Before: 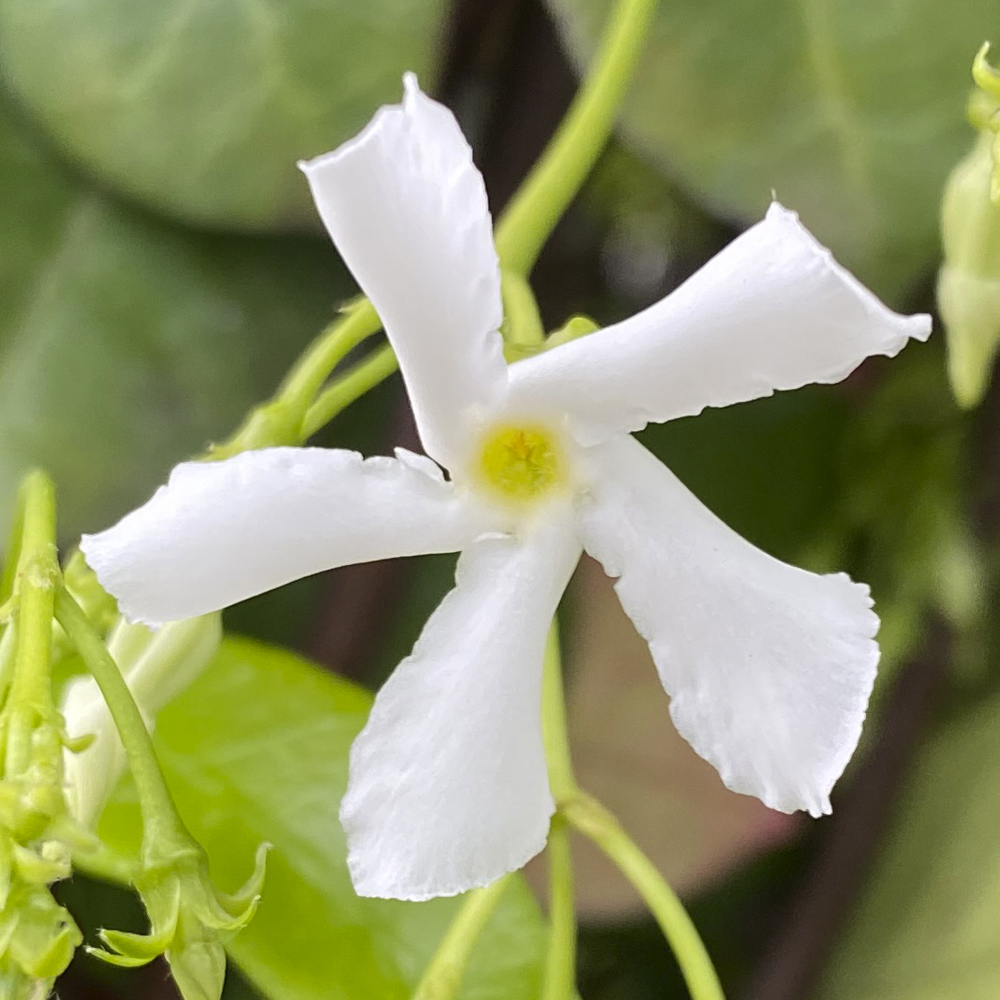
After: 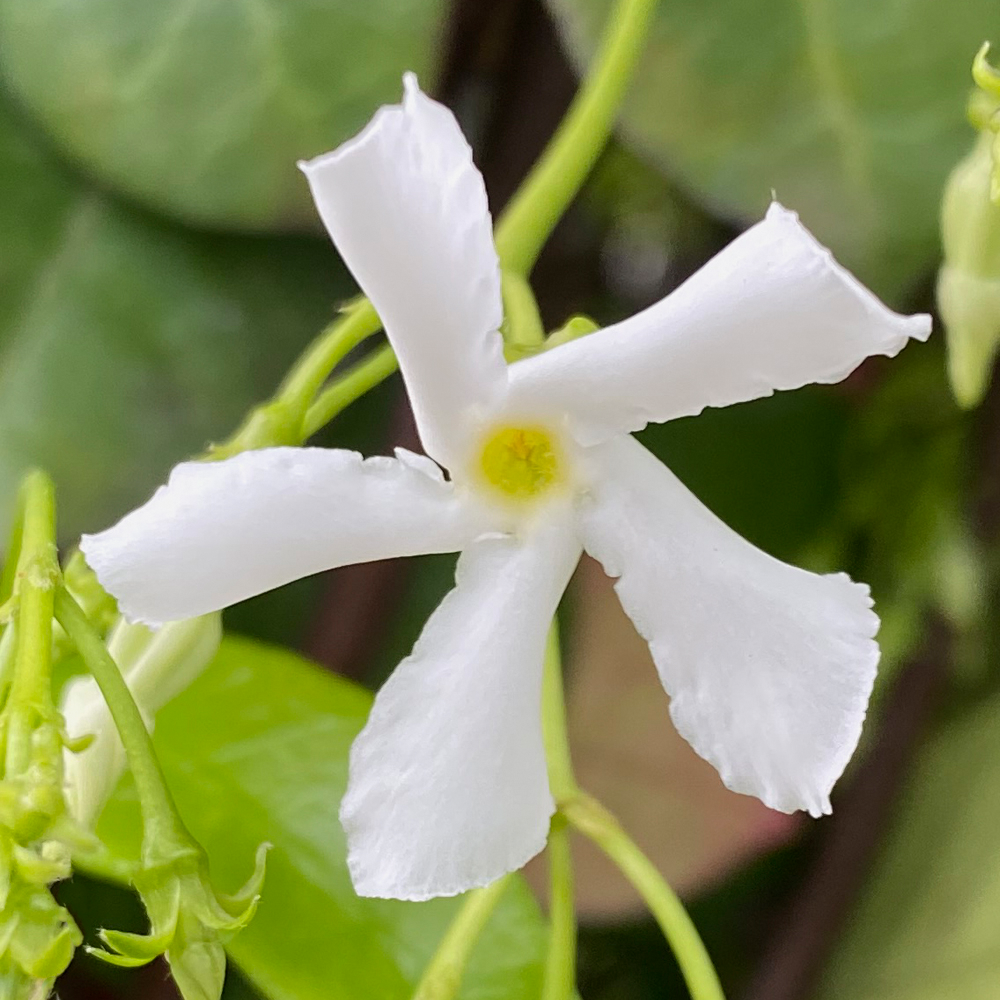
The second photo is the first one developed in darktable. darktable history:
exposure: exposure -0.153 EV, compensate highlight preservation false
grain: coarseness 0.81 ISO, strength 1.34%, mid-tones bias 0%
